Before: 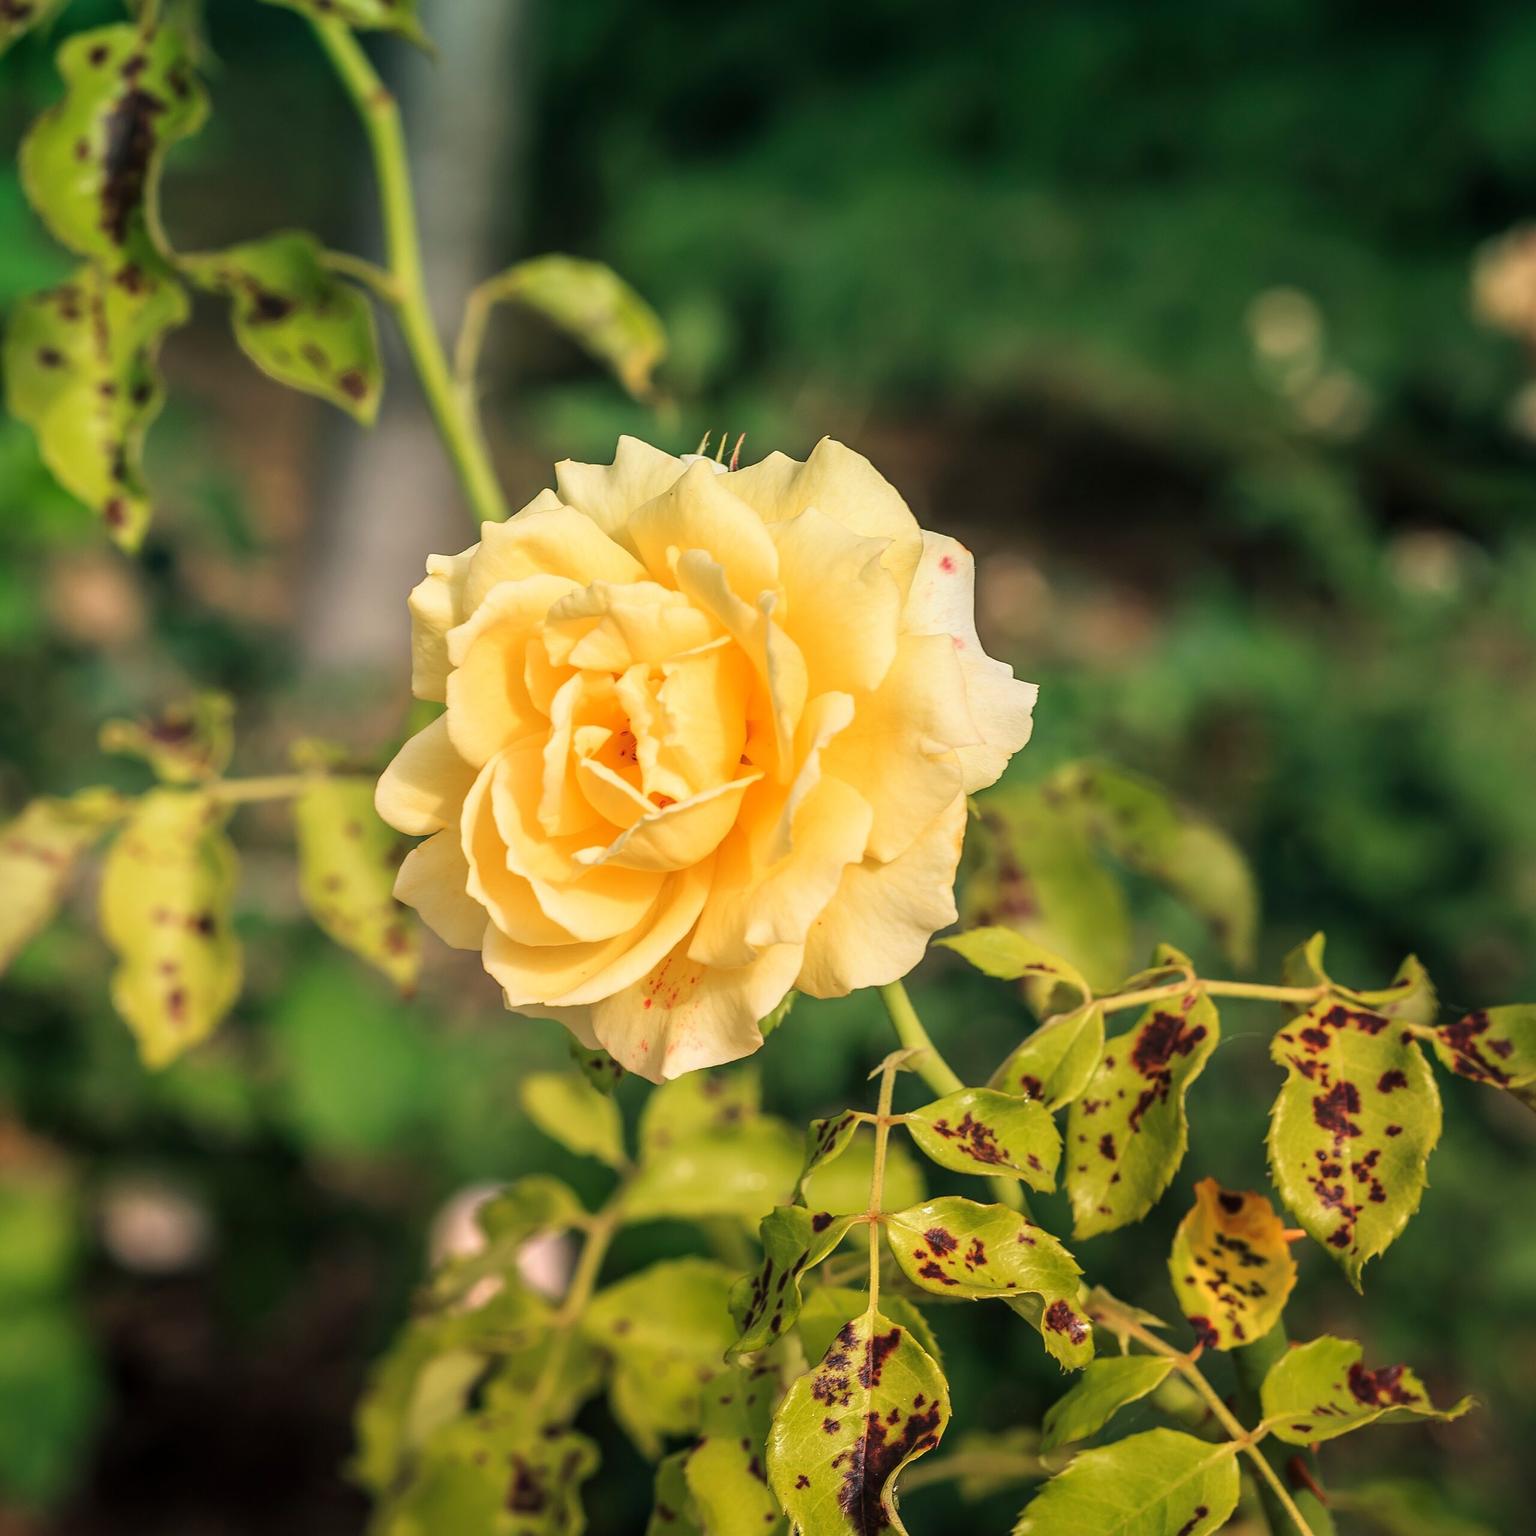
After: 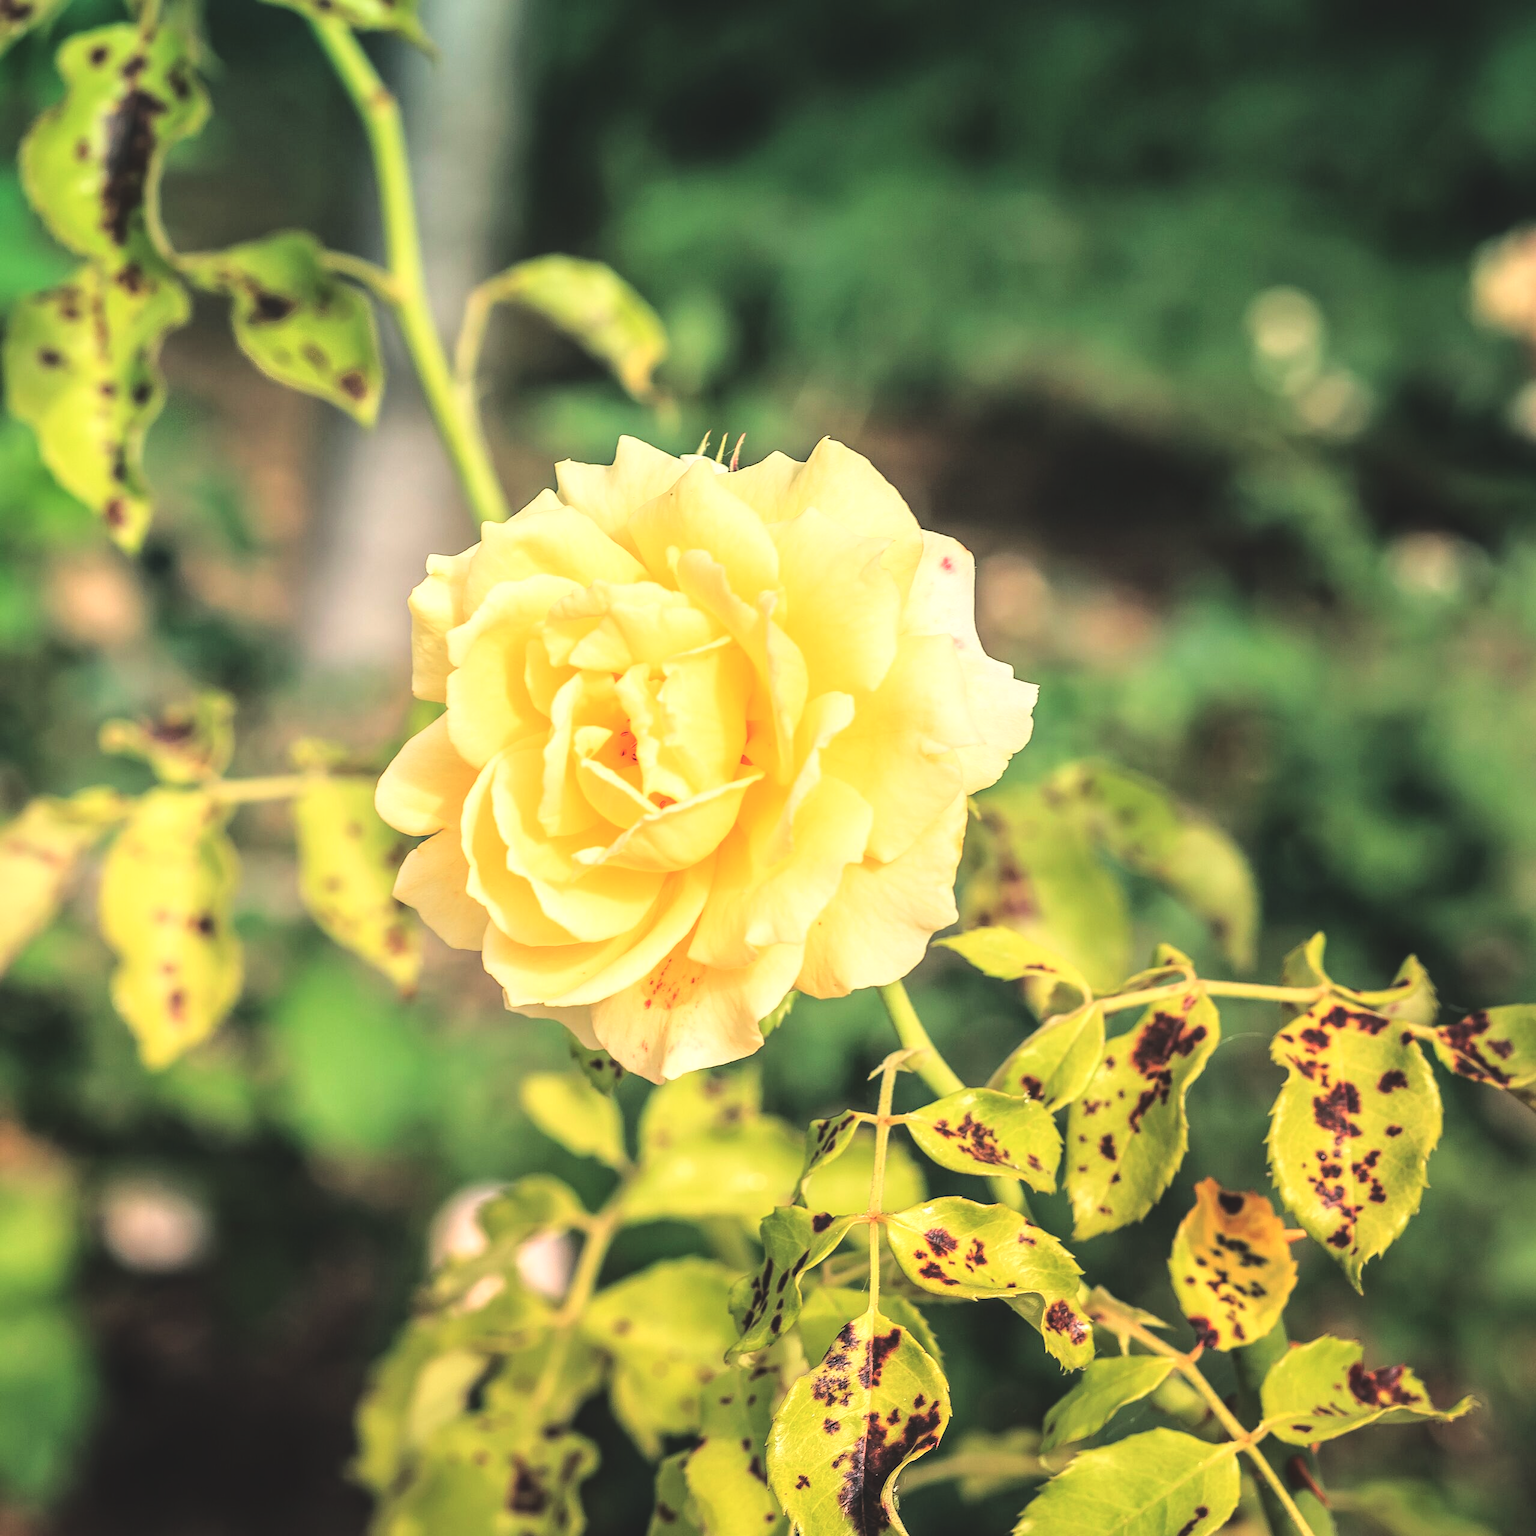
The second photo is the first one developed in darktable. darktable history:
base curve: curves: ch0 [(0, 0) (0.028, 0.03) (0.121, 0.232) (0.46, 0.748) (0.859, 0.968) (1, 1)]
local contrast: highlights 105%, shadows 97%, detail 131%, midtone range 0.2
exposure: black level correction -0.016, compensate exposure bias true, compensate highlight preservation false
